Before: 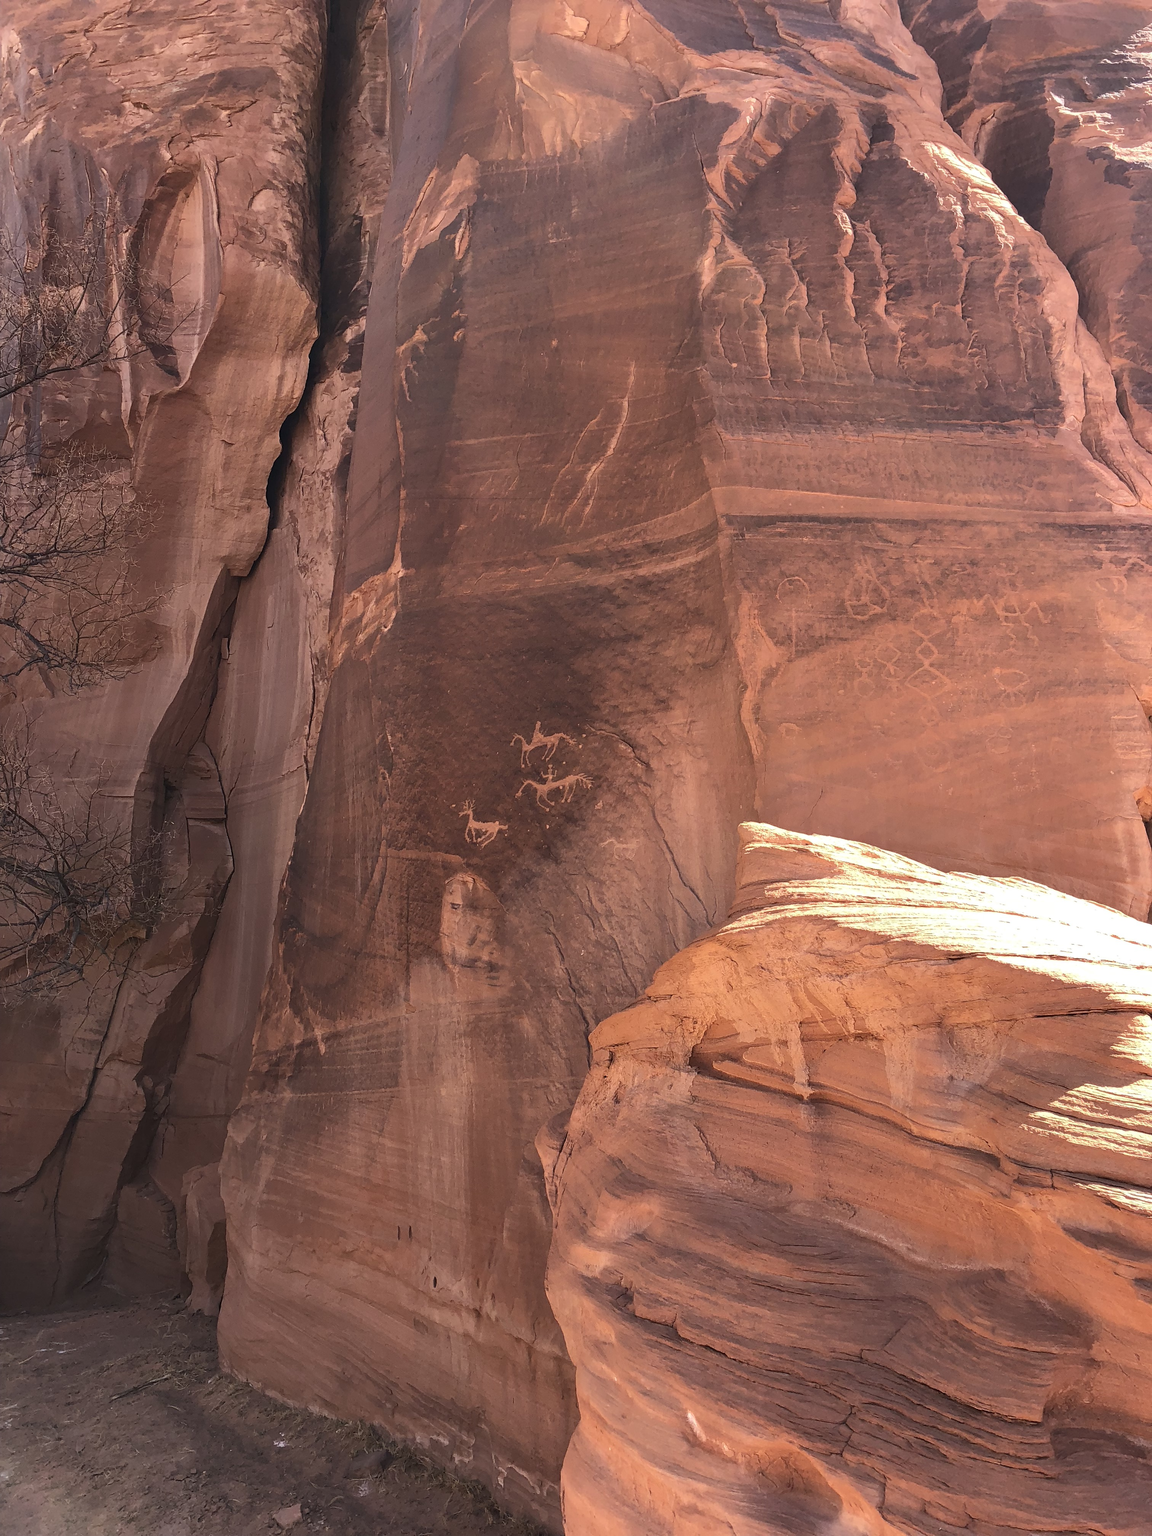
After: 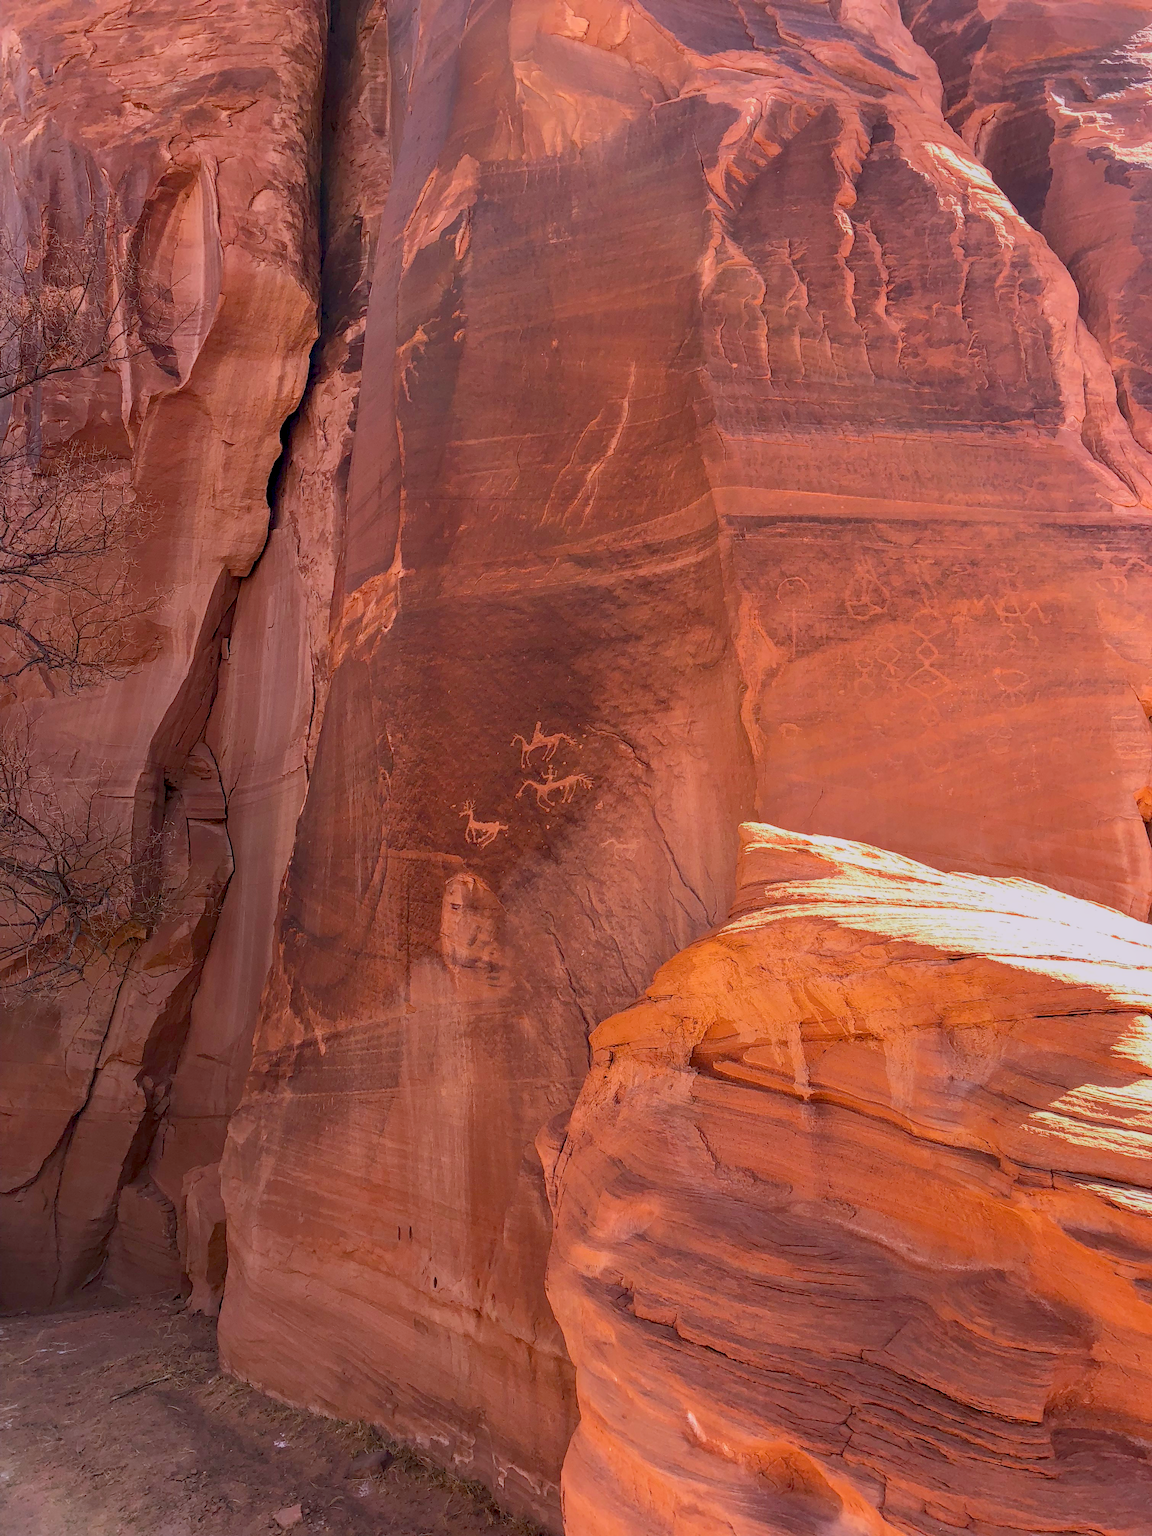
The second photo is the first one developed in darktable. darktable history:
local contrast: detail 130%
color balance rgb: shadows lift › chroma 1.028%, shadows lift › hue 29.18°, highlights gain › chroma 2.058%, highlights gain › hue 288.28°, global offset › luminance -0.877%, perceptual saturation grading › global saturation 30.829%, contrast -29.978%
